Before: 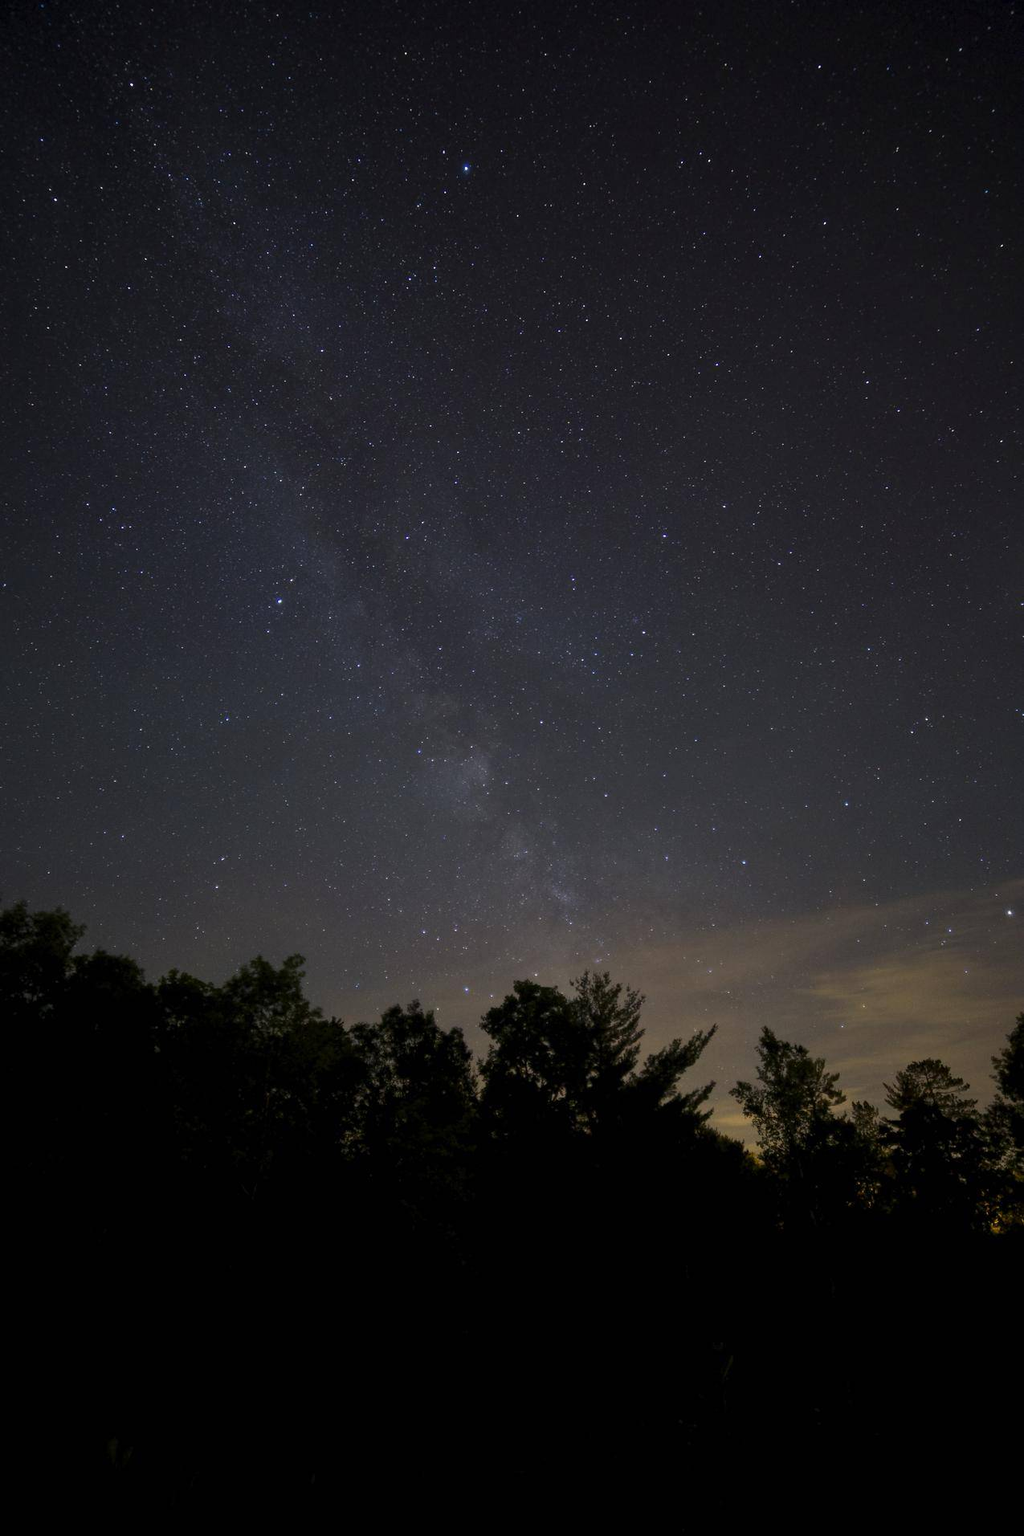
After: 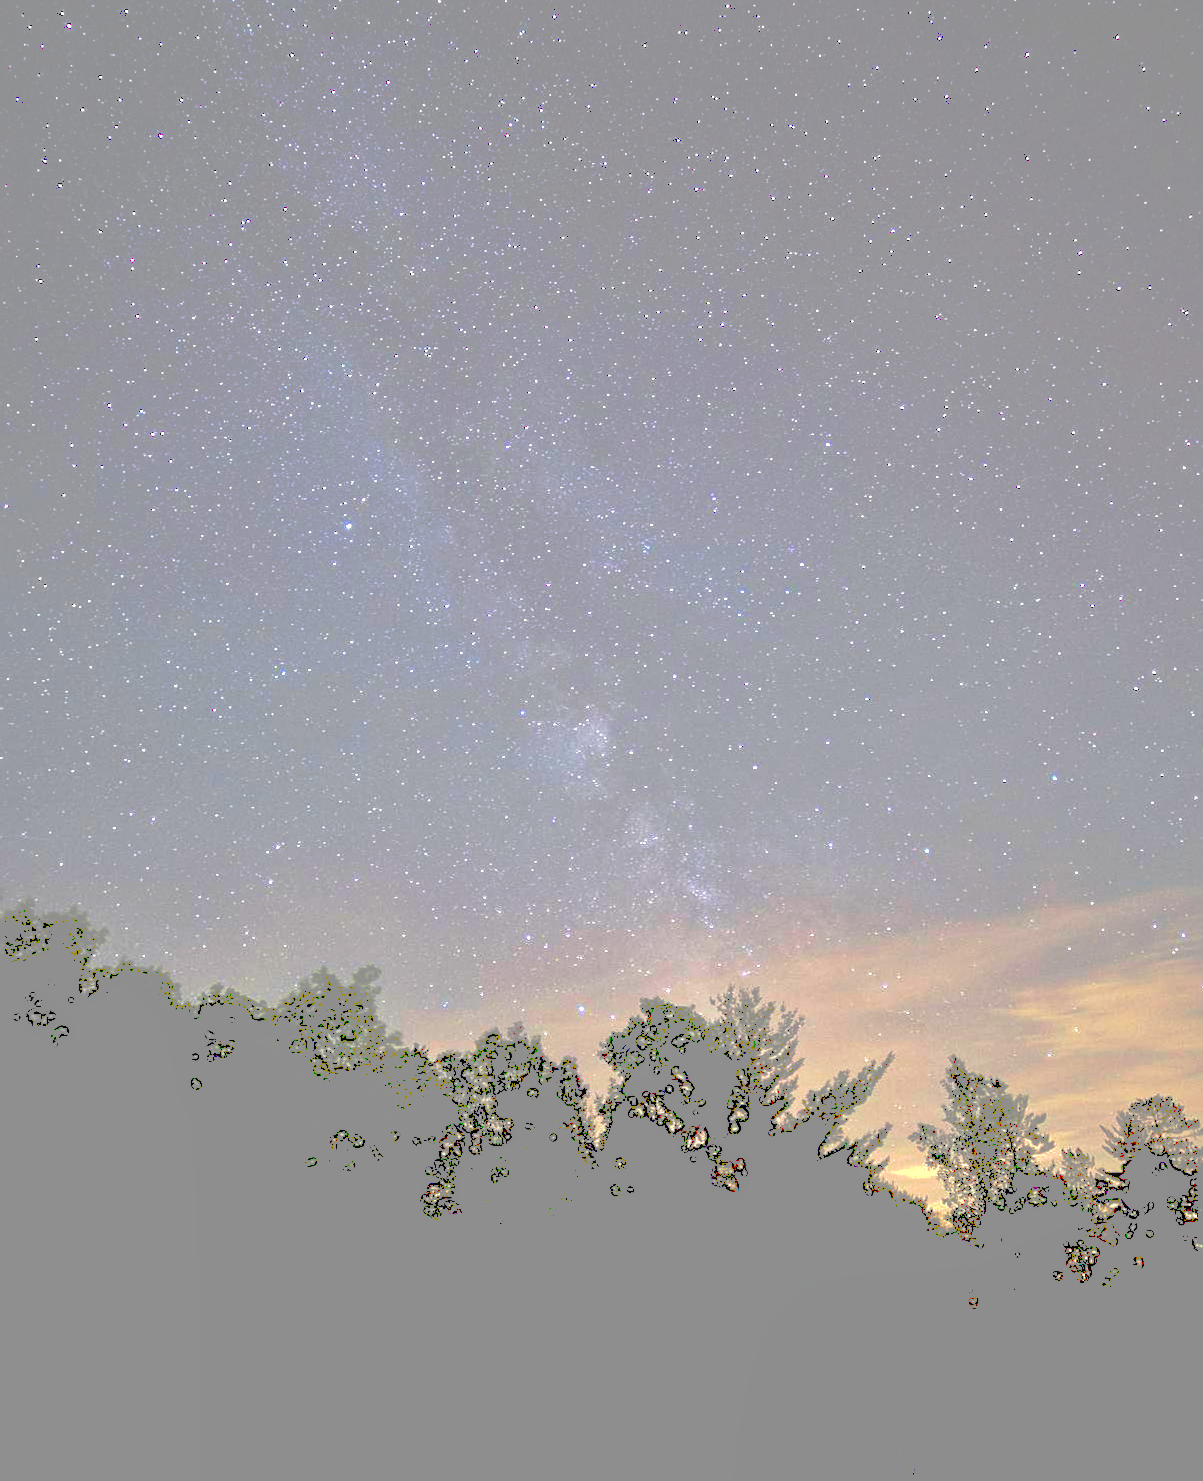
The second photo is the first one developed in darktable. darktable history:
sharpen: on, module defaults
local contrast: detail 130%
exposure: black level correction 0, exposure 1.2 EV, compensate exposure bias true, compensate highlight preservation false
crop and rotate: angle 0.029°, top 11.676%, right 5.655%, bottom 10.885%
tone equalizer: -8 EV 1.96 EV, -7 EV 1.99 EV, -6 EV 2 EV, -5 EV 1.97 EV, -4 EV 1.99 EV, -3 EV 1.47 EV, -2 EV 0.988 EV, -1 EV 0.498 EV
velvia: strength 44.97%
color balance rgb: shadows lift › luminance -20.404%, perceptual saturation grading › global saturation 25.38%, contrast 15.207%
tone curve: curves: ch0 [(0, 0) (0.003, 0.6) (0.011, 0.6) (0.025, 0.601) (0.044, 0.601) (0.069, 0.601) (0.1, 0.601) (0.136, 0.602) (0.177, 0.605) (0.224, 0.609) (0.277, 0.615) (0.335, 0.625) (0.399, 0.633) (0.468, 0.654) (0.543, 0.676) (0.623, 0.71) (0.709, 0.753) (0.801, 0.802) (0.898, 0.85) (1, 1)], preserve colors none
